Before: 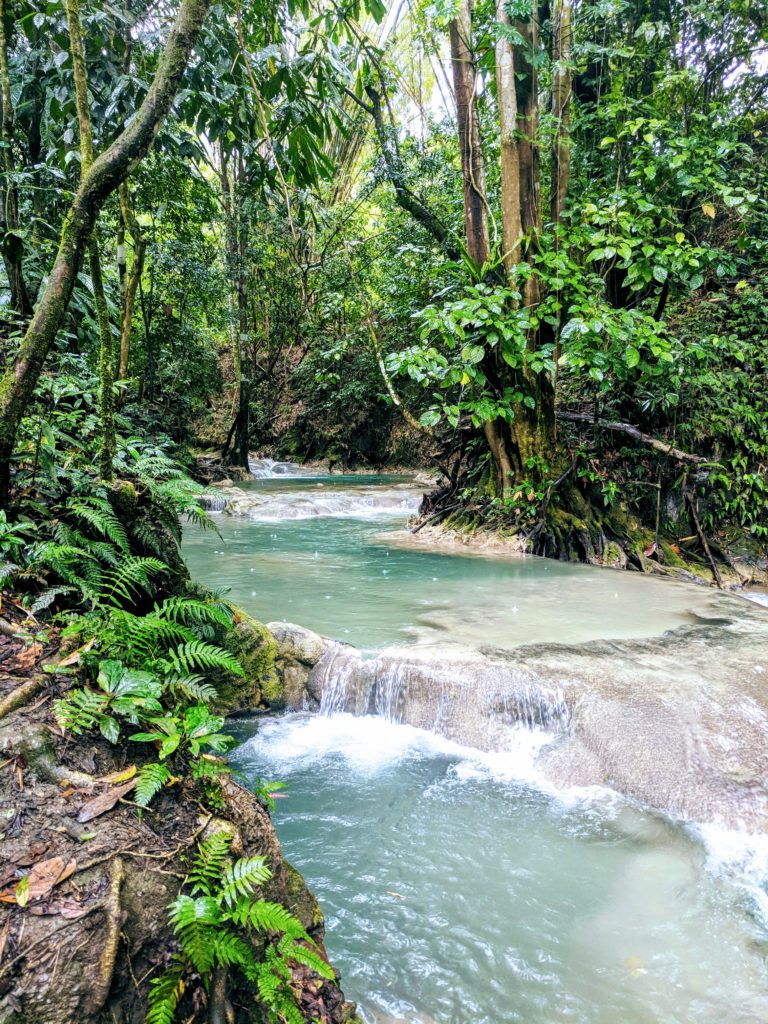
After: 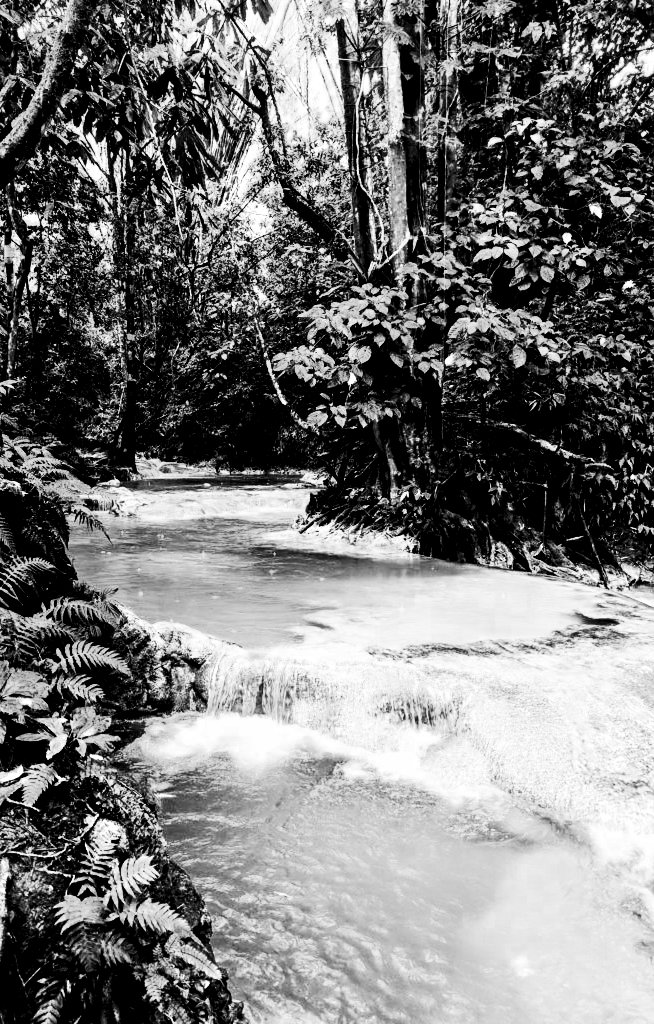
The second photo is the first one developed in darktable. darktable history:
color zones: curves: ch0 [(0.002, 0.593) (0.143, 0.417) (0.285, 0.541) (0.455, 0.289) (0.608, 0.327) (0.727, 0.283) (0.869, 0.571) (1, 0.603)]; ch1 [(0, 0) (0.143, 0) (0.286, 0) (0.429, 0) (0.571, 0) (0.714, 0) (0.857, 0)]
contrast brightness saturation: contrast 0.496, saturation -0.084
crop and rotate: left 14.737%
exposure: black level correction 0.056, exposure -0.038 EV, compensate highlight preservation false
